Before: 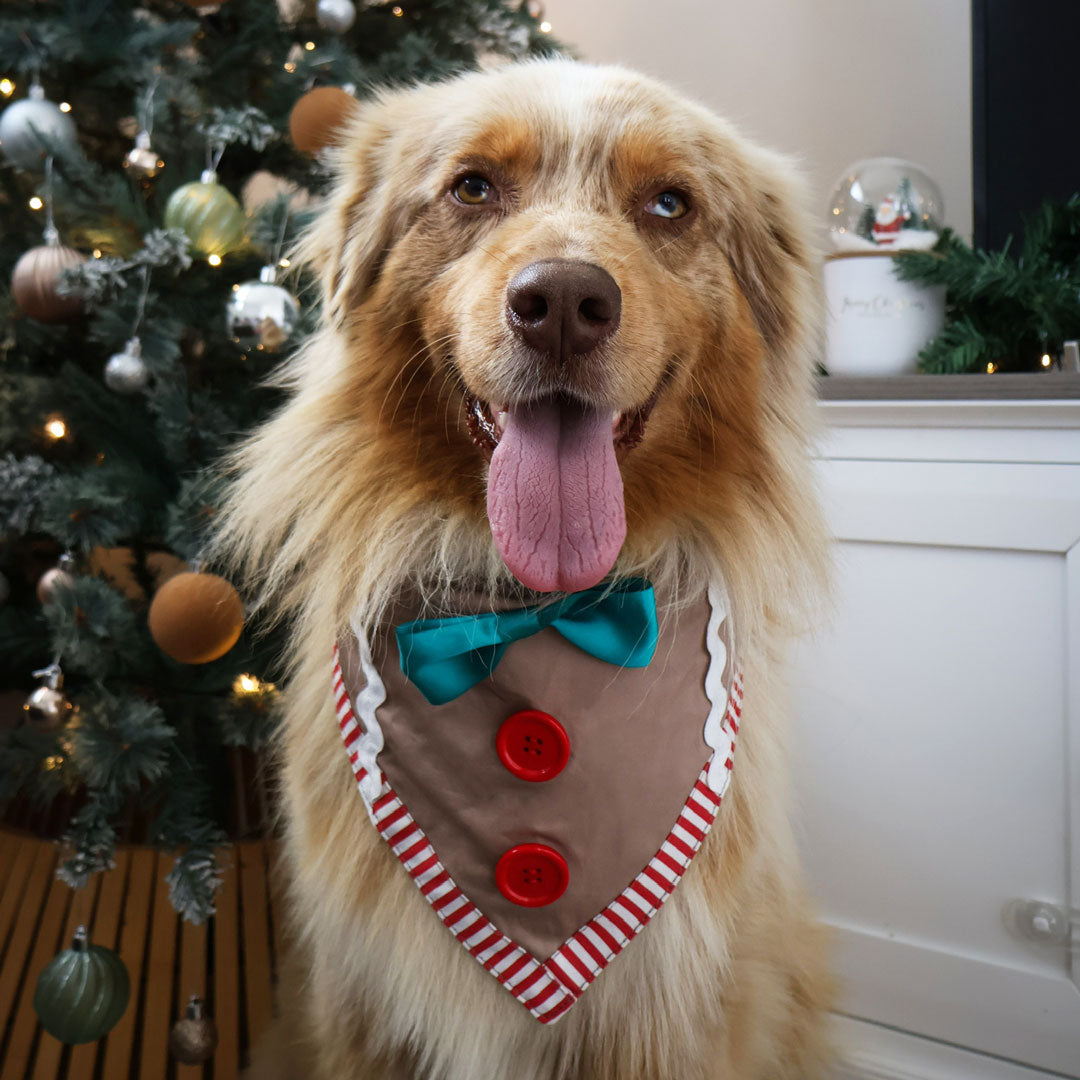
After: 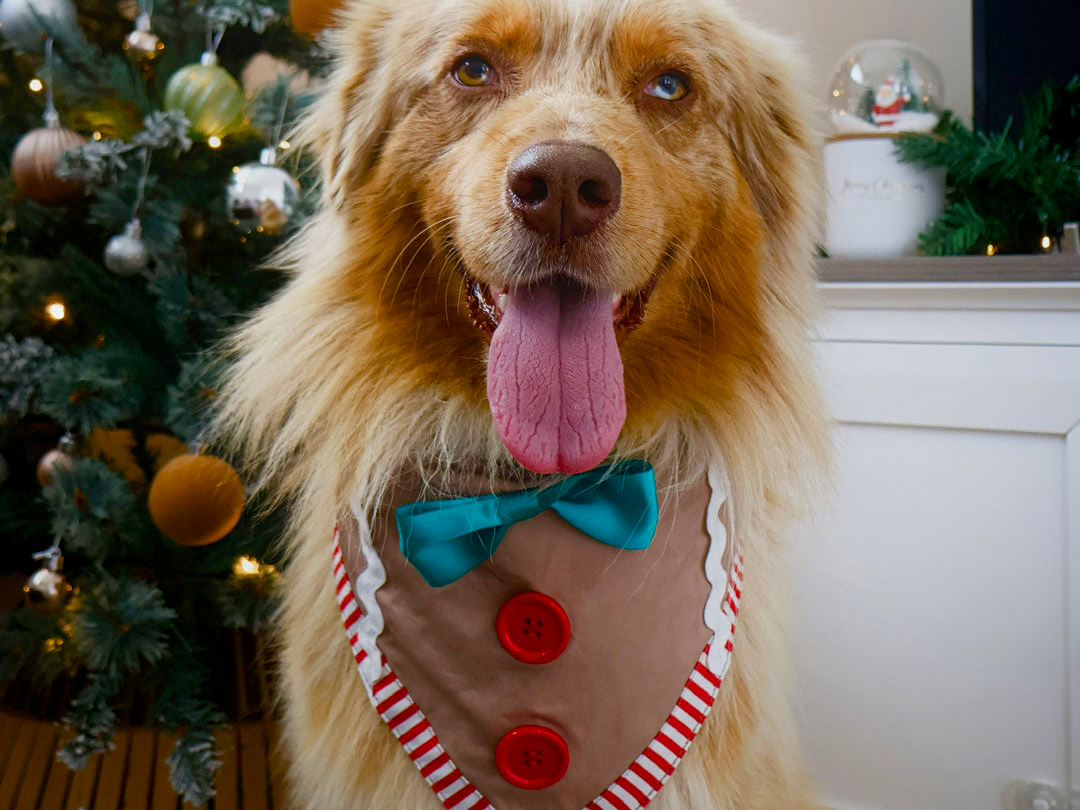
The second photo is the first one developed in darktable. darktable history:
contrast equalizer: octaves 7, y [[0.439, 0.44, 0.442, 0.457, 0.493, 0.498], [0.5 ×6], [0.5 ×6], [0 ×6], [0 ×6]]
crop: top 11.007%, bottom 13.92%
color balance rgb: global offset › luminance -0.508%, perceptual saturation grading › global saturation 20%, perceptual saturation grading › highlights -49.144%, perceptual saturation grading › shadows 26.027%, global vibrance 40.035%
